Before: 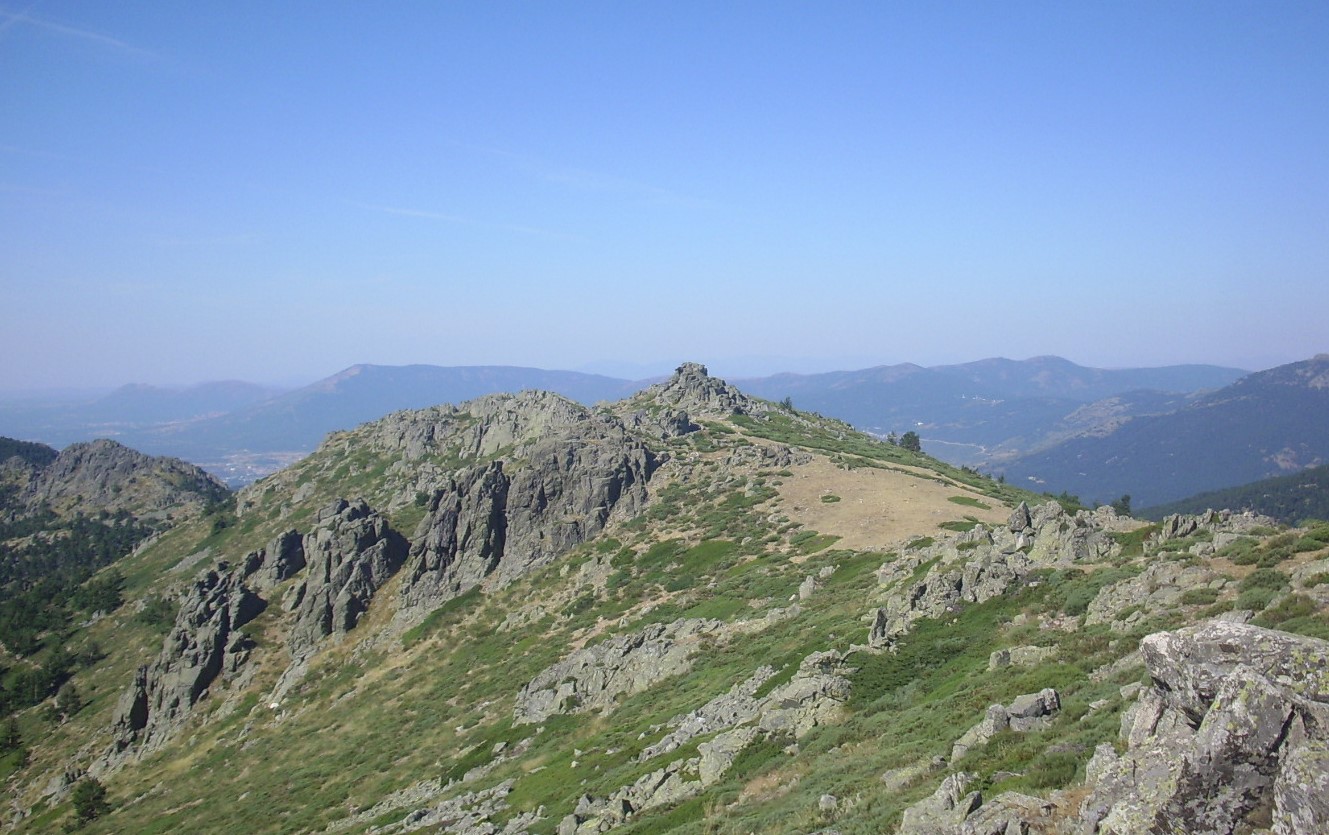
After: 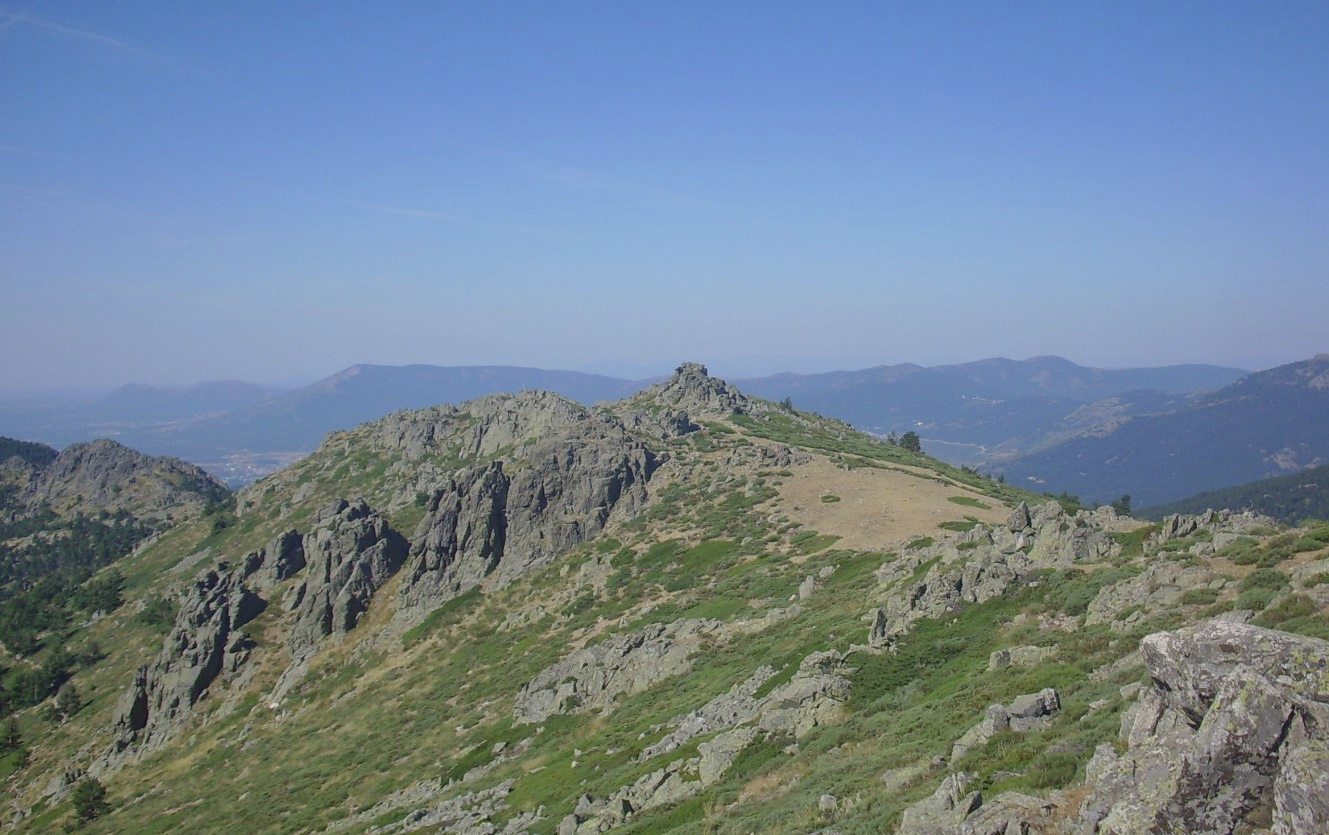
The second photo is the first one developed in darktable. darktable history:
shadows and highlights: radius 125.46, shadows 30.51, highlights -30.51, low approximation 0.01, soften with gaussian
tone equalizer: -8 EV 0.25 EV, -7 EV 0.417 EV, -6 EV 0.417 EV, -5 EV 0.25 EV, -3 EV -0.25 EV, -2 EV -0.417 EV, -1 EV -0.417 EV, +0 EV -0.25 EV, edges refinement/feathering 500, mask exposure compensation -1.57 EV, preserve details guided filter
